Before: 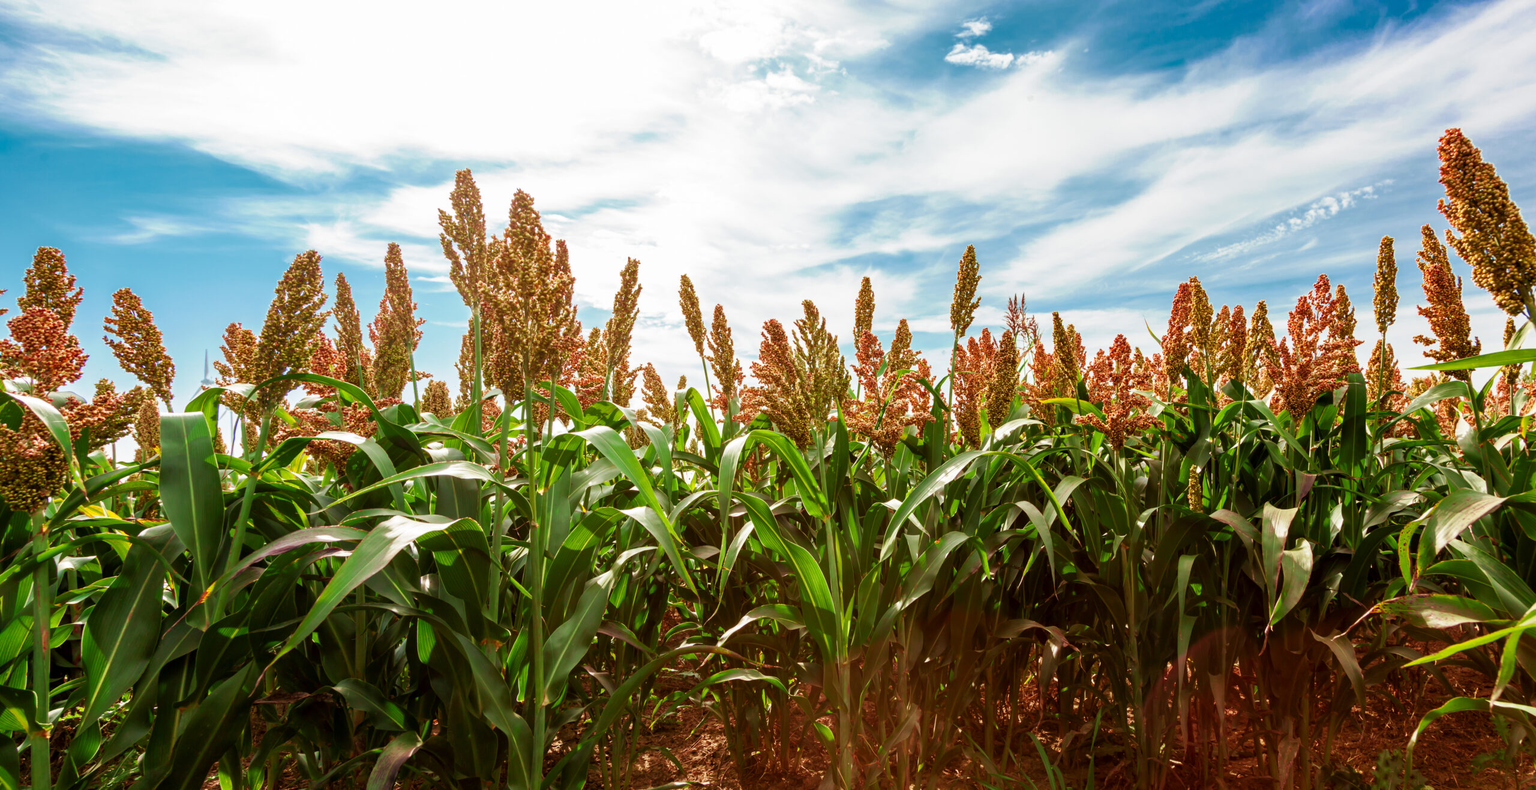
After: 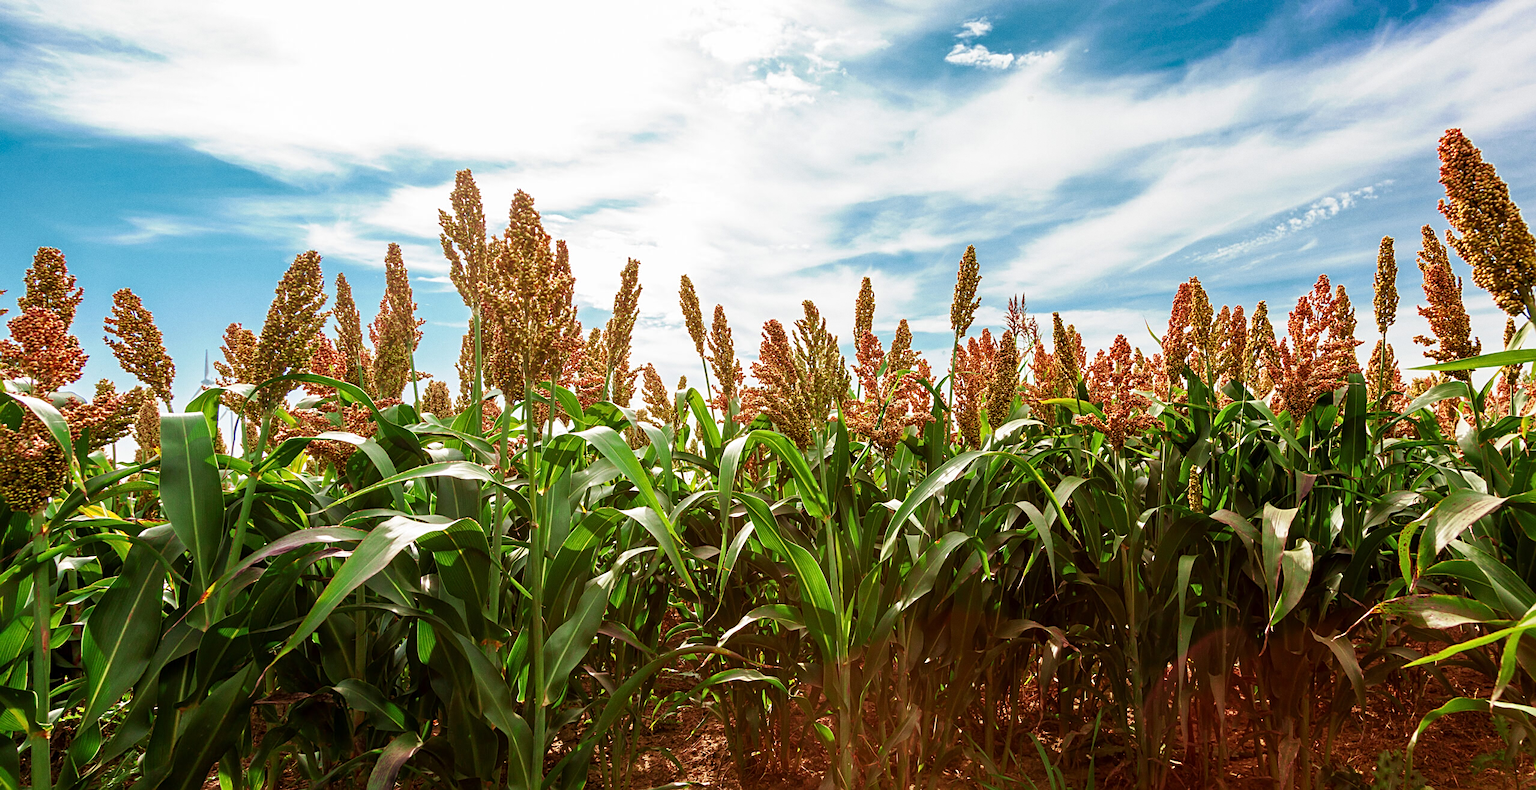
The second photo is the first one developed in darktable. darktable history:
sharpen: on, module defaults
grain: coarseness 0.09 ISO, strength 16.61%
